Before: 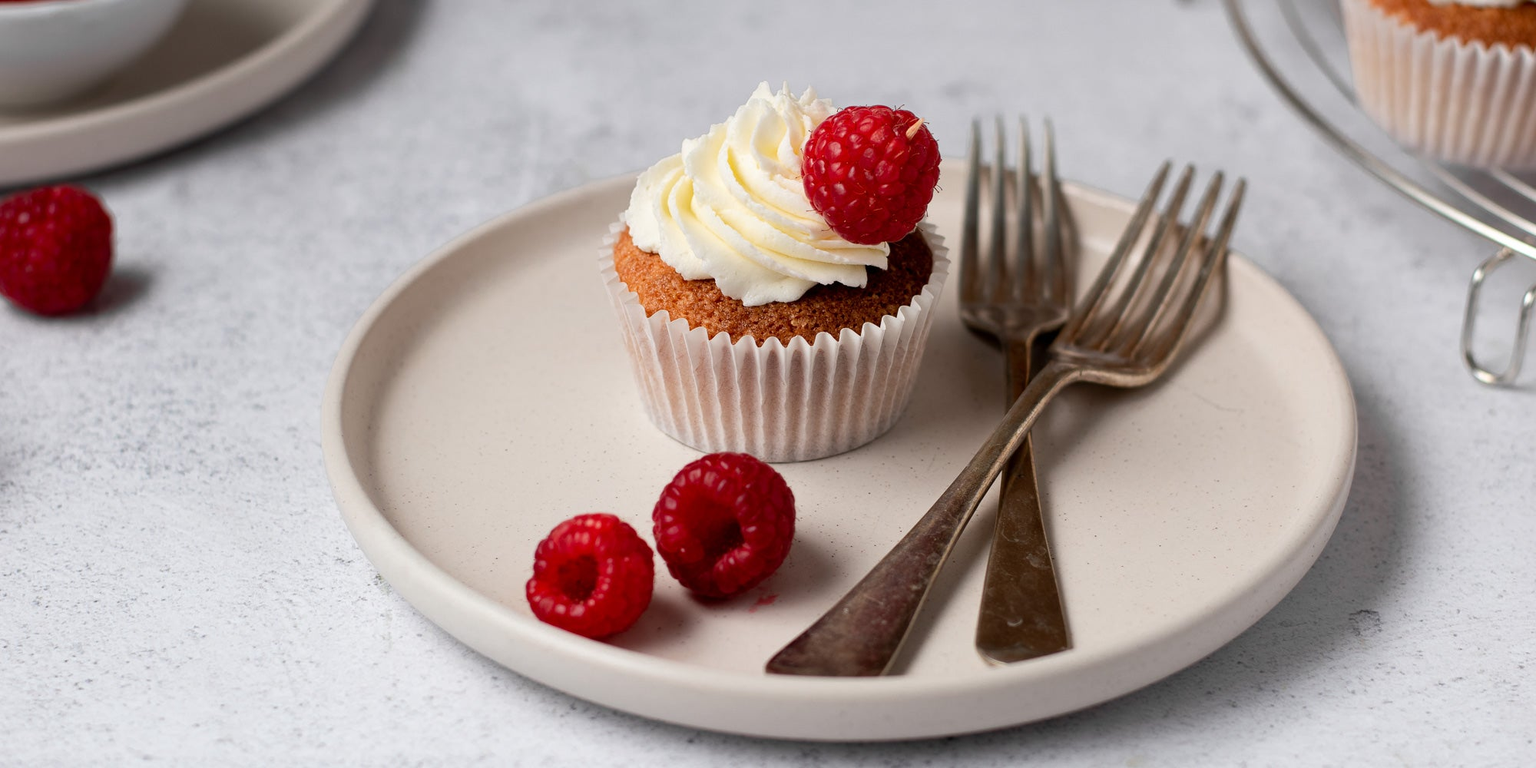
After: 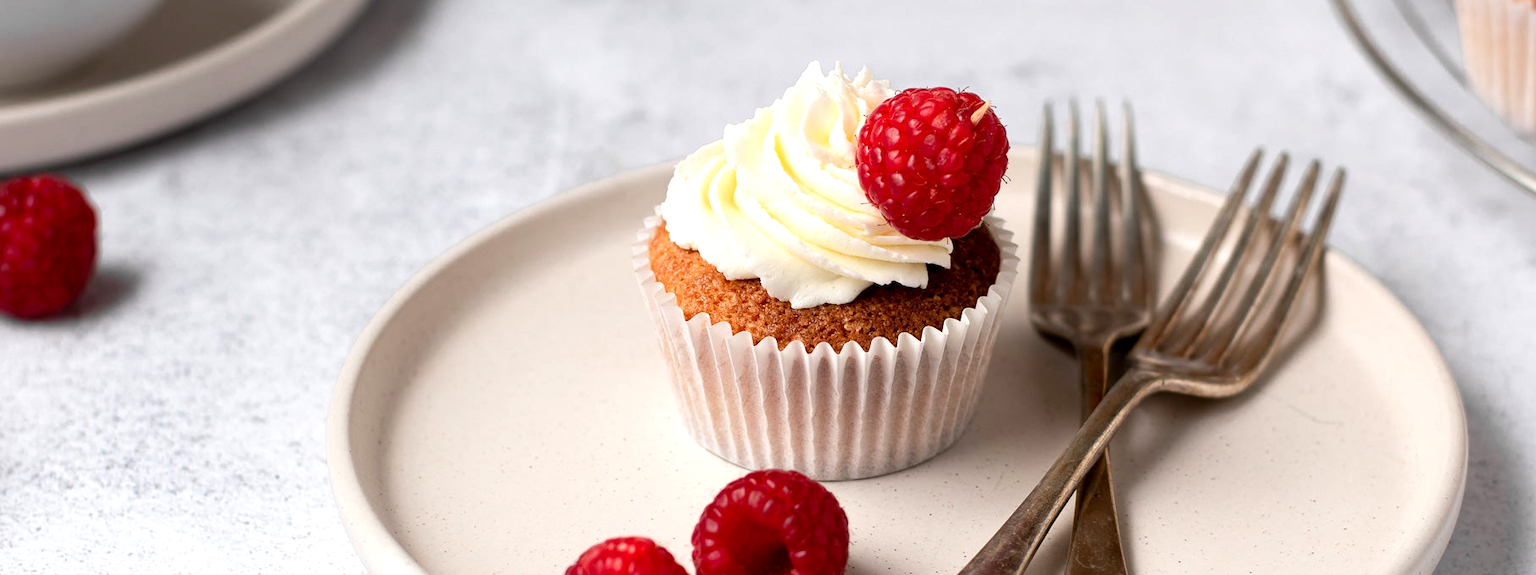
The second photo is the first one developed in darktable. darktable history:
crop: left 1.625%, top 3.46%, right 7.552%, bottom 28.502%
exposure: black level correction 0.001, exposure 0.5 EV, compensate exposure bias true, compensate highlight preservation false
